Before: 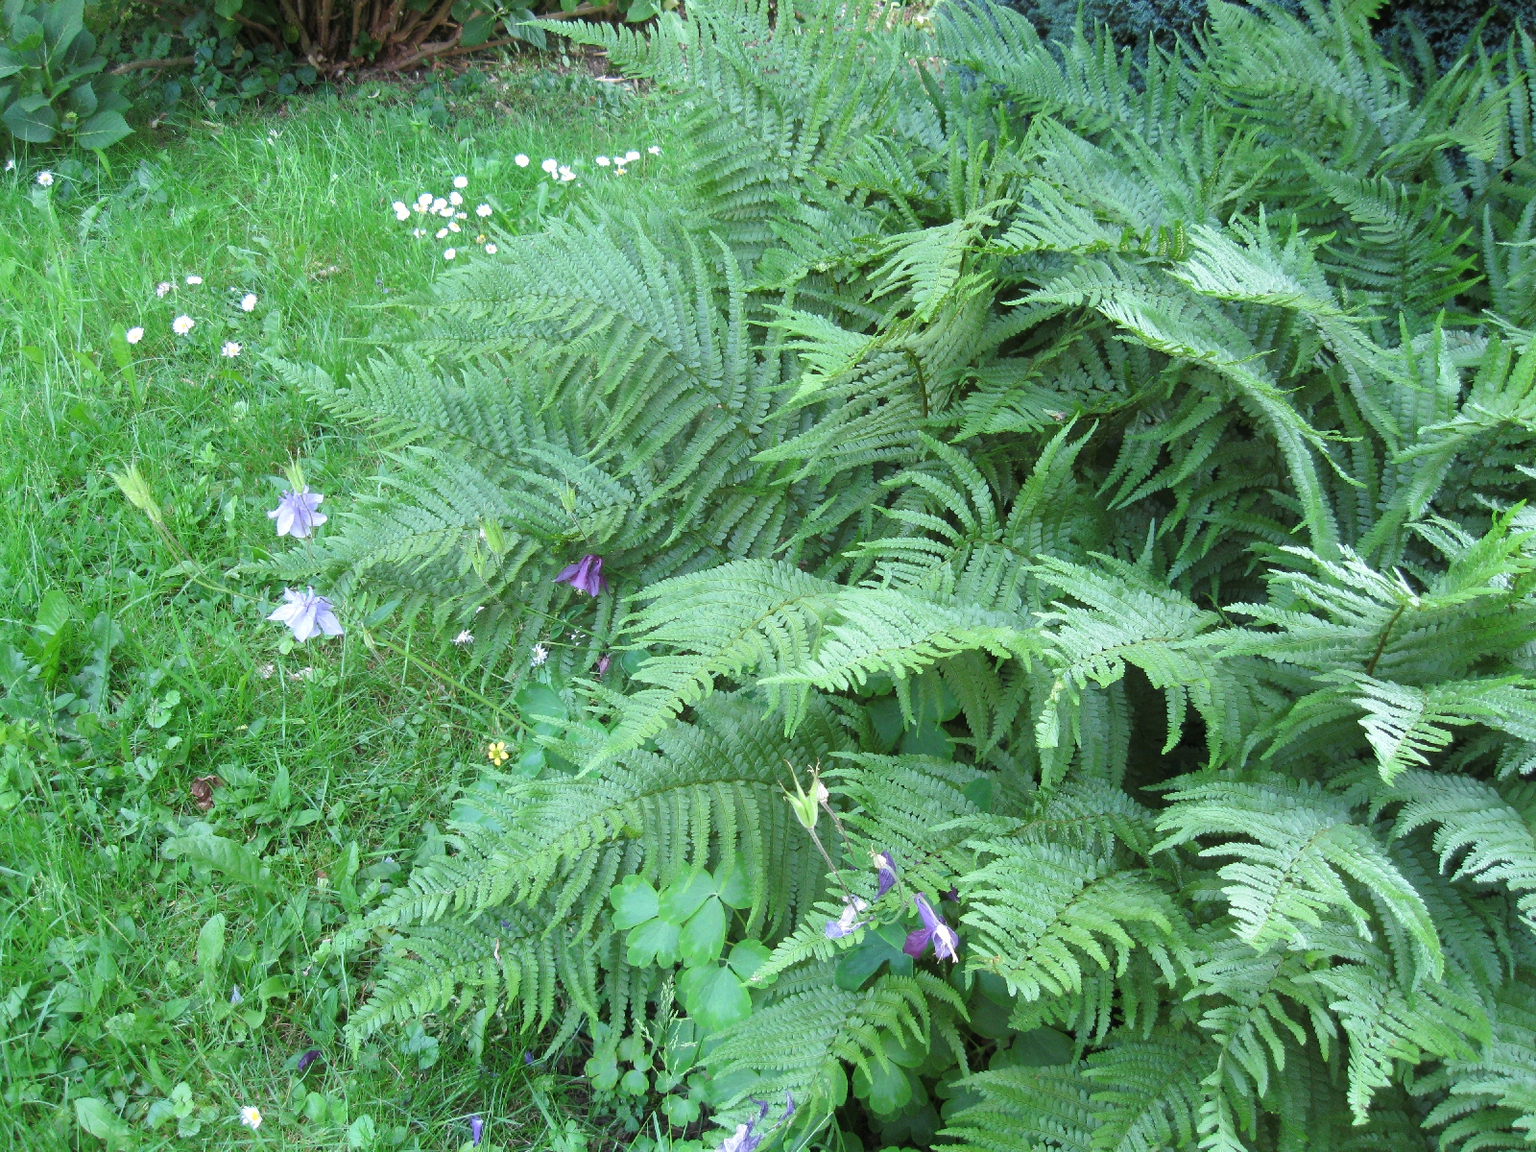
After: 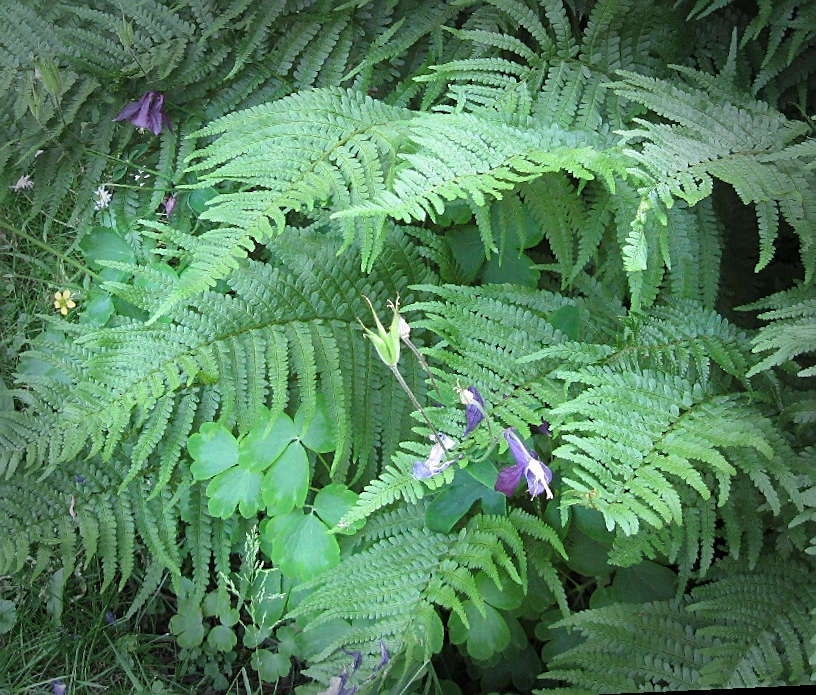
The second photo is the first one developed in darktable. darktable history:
vignetting: fall-off start 66.7%, fall-off radius 39.74%, brightness -0.576, saturation -0.258, automatic ratio true, width/height ratio 0.671, dithering 16-bit output
rotate and perspective: rotation -2.56°, automatic cropping off
crop: left 29.672%, top 41.786%, right 20.851%, bottom 3.487%
sharpen: on, module defaults
shadows and highlights: shadows 37.27, highlights -28.18, soften with gaussian
